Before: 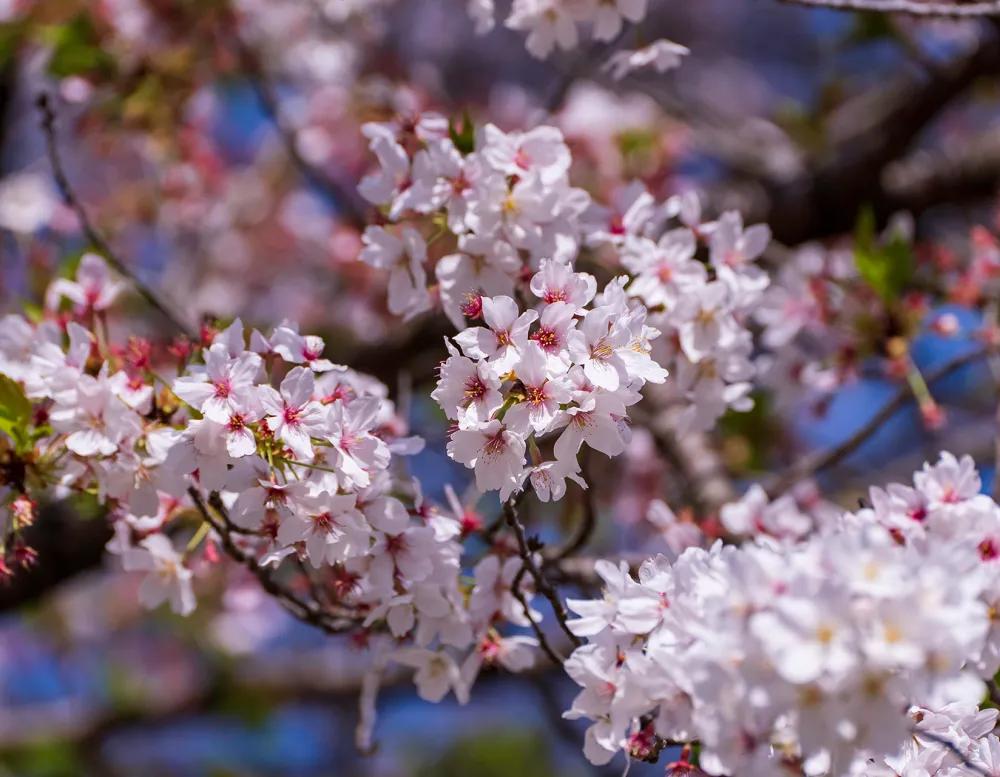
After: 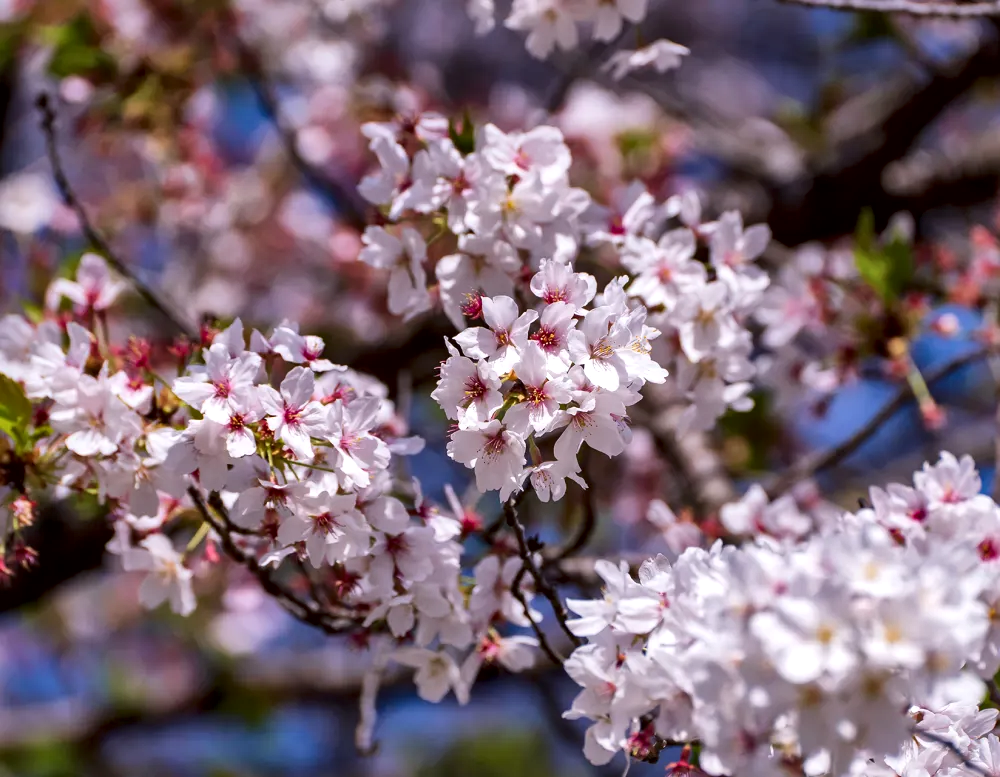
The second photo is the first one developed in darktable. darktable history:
local contrast: mode bilateral grid, contrast 19, coarseness 51, detail 173%, midtone range 0.2
